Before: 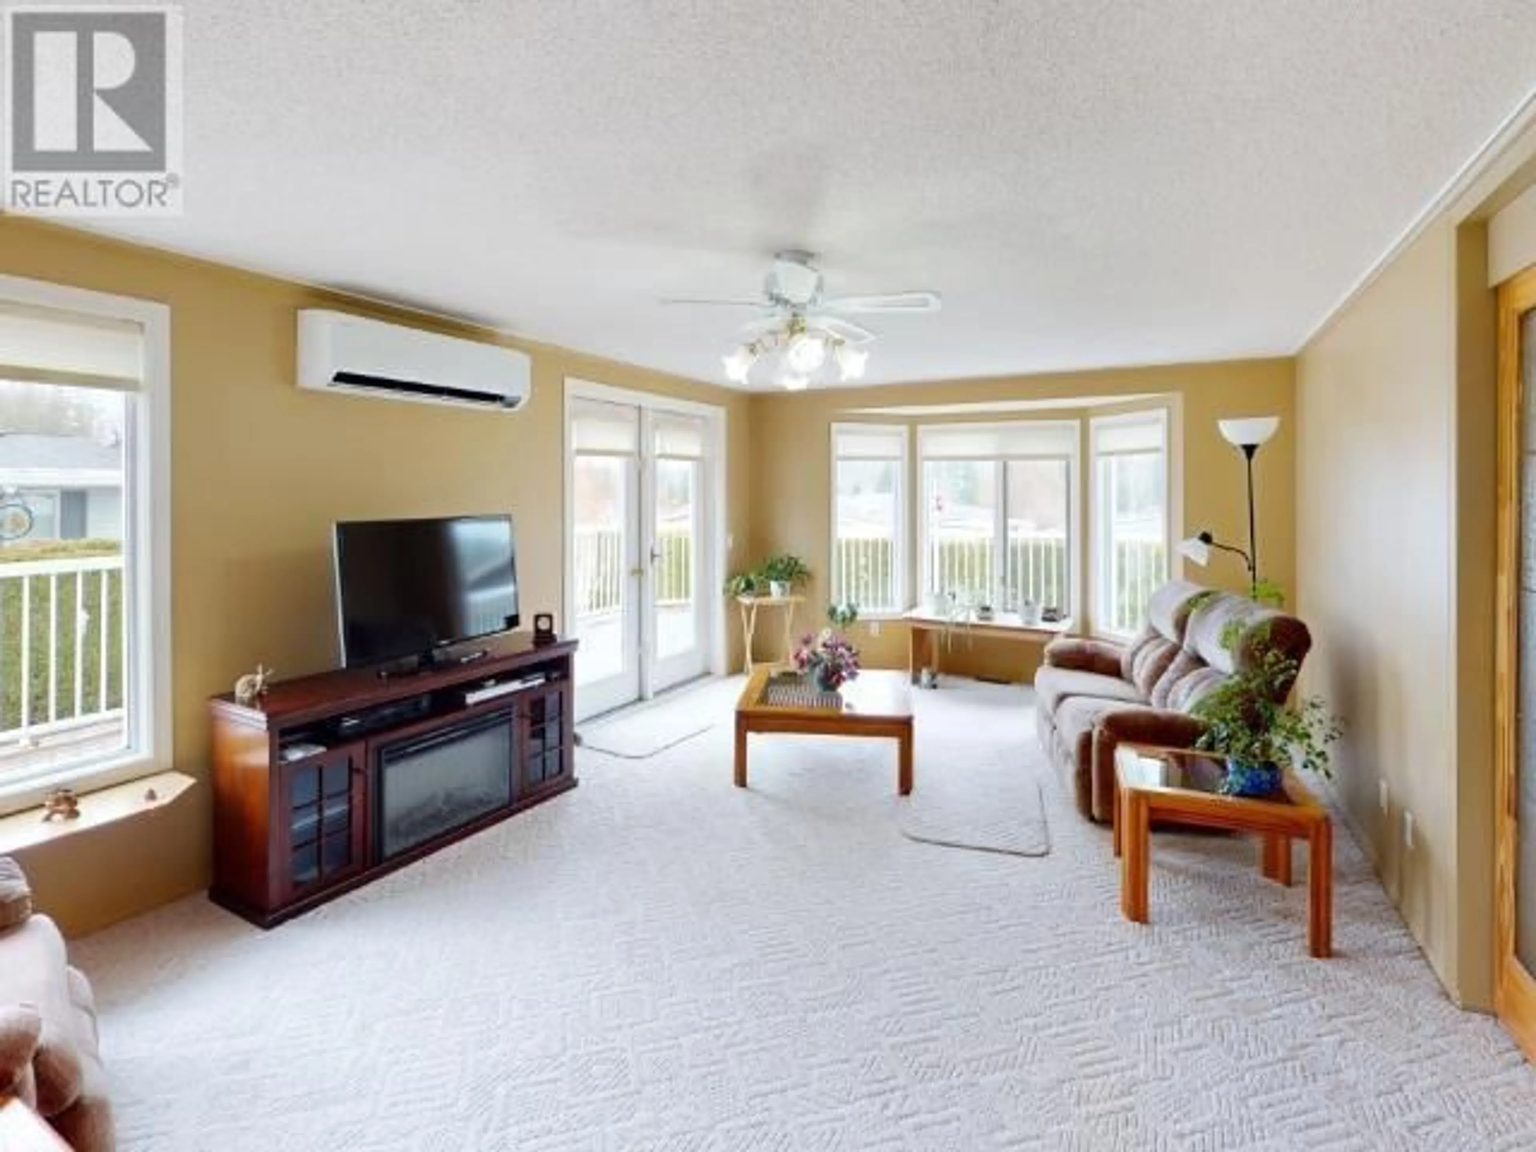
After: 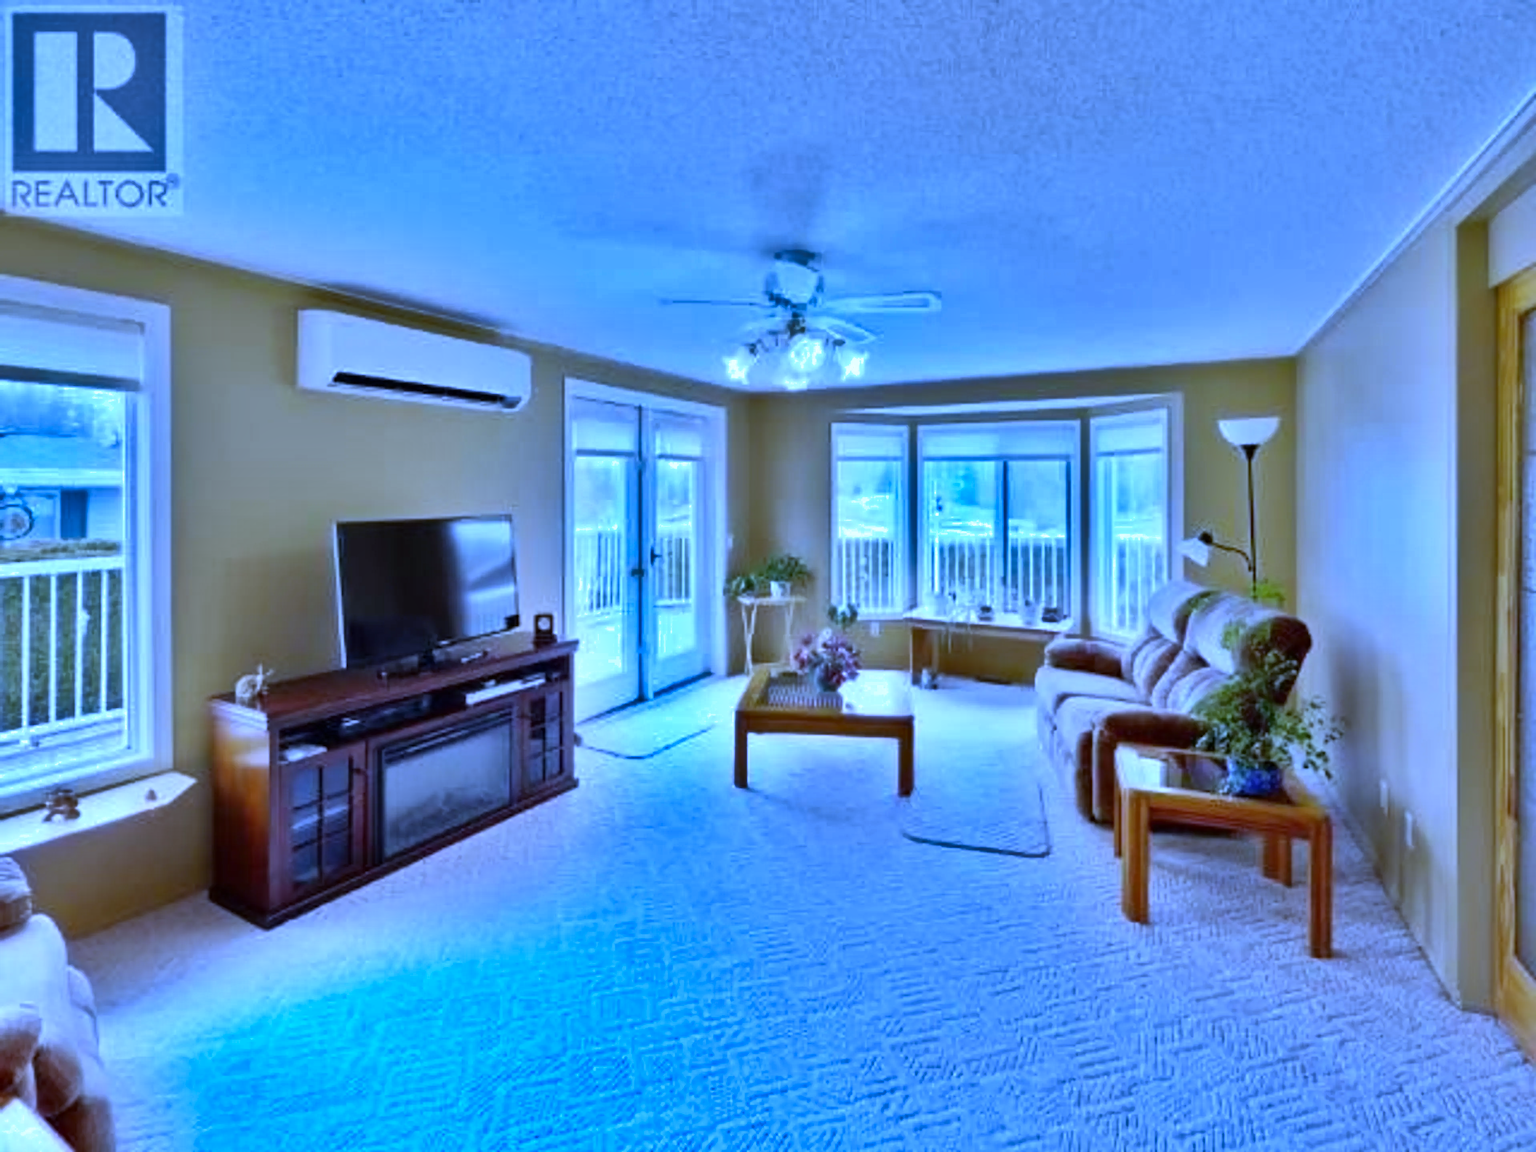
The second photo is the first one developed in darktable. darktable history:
shadows and highlights: radius 108.52, shadows 40.68, highlights -72.88, low approximation 0.01, soften with gaussian
white balance: red 0.766, blue 1.537
